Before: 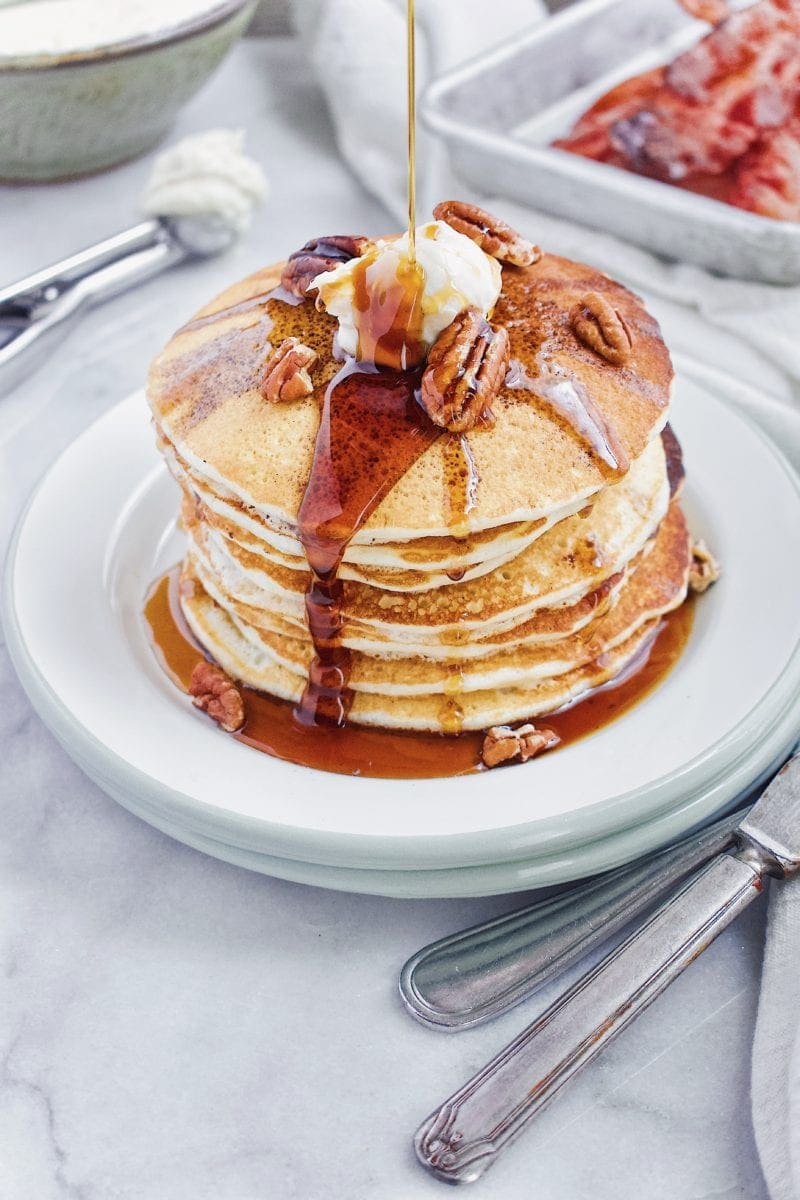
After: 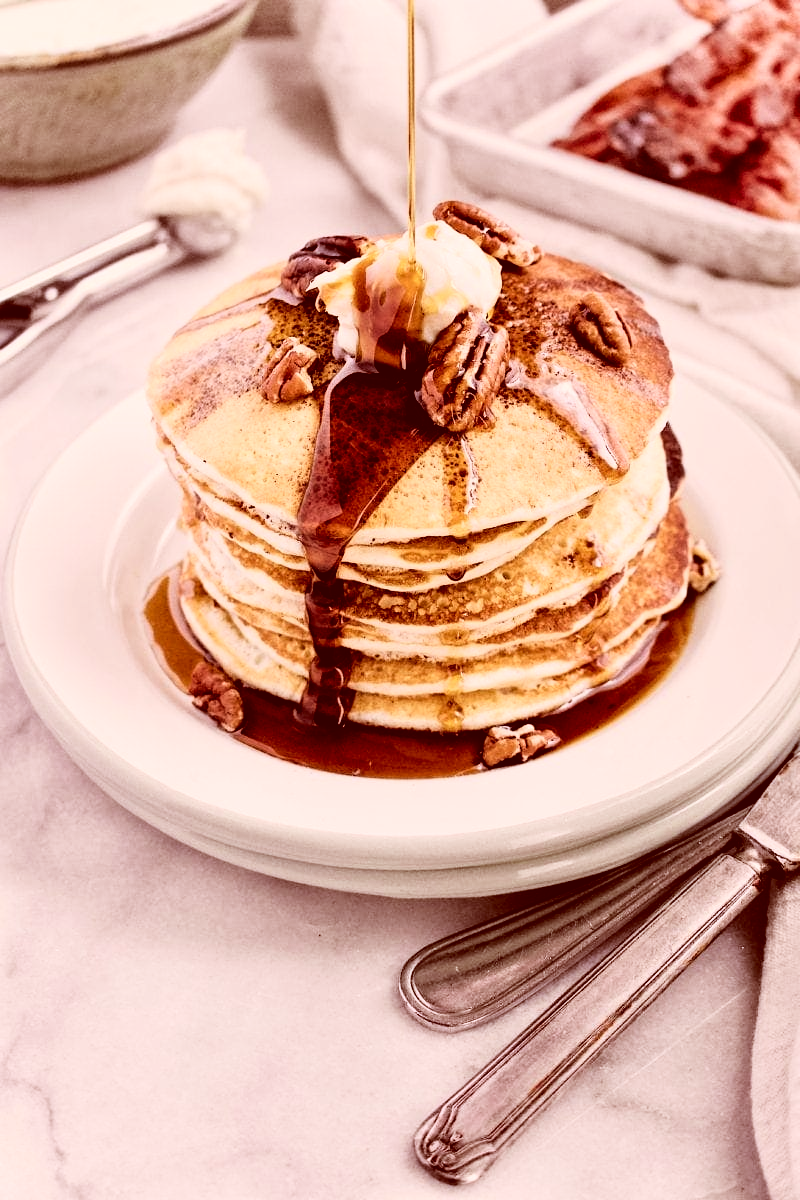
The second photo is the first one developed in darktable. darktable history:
tone curve: curves: ch0 [(0, 0) (0.078, 0) (0.241, 0.056) (0.59, 0.574) (0.802, 0.868) (1, 1)], color space Lab, linked channels, preserve colors none
color correction: highlights a* 9.03, highlights b* 8.71, shadows a* 40, shadows b* 40, saturation 0.8
